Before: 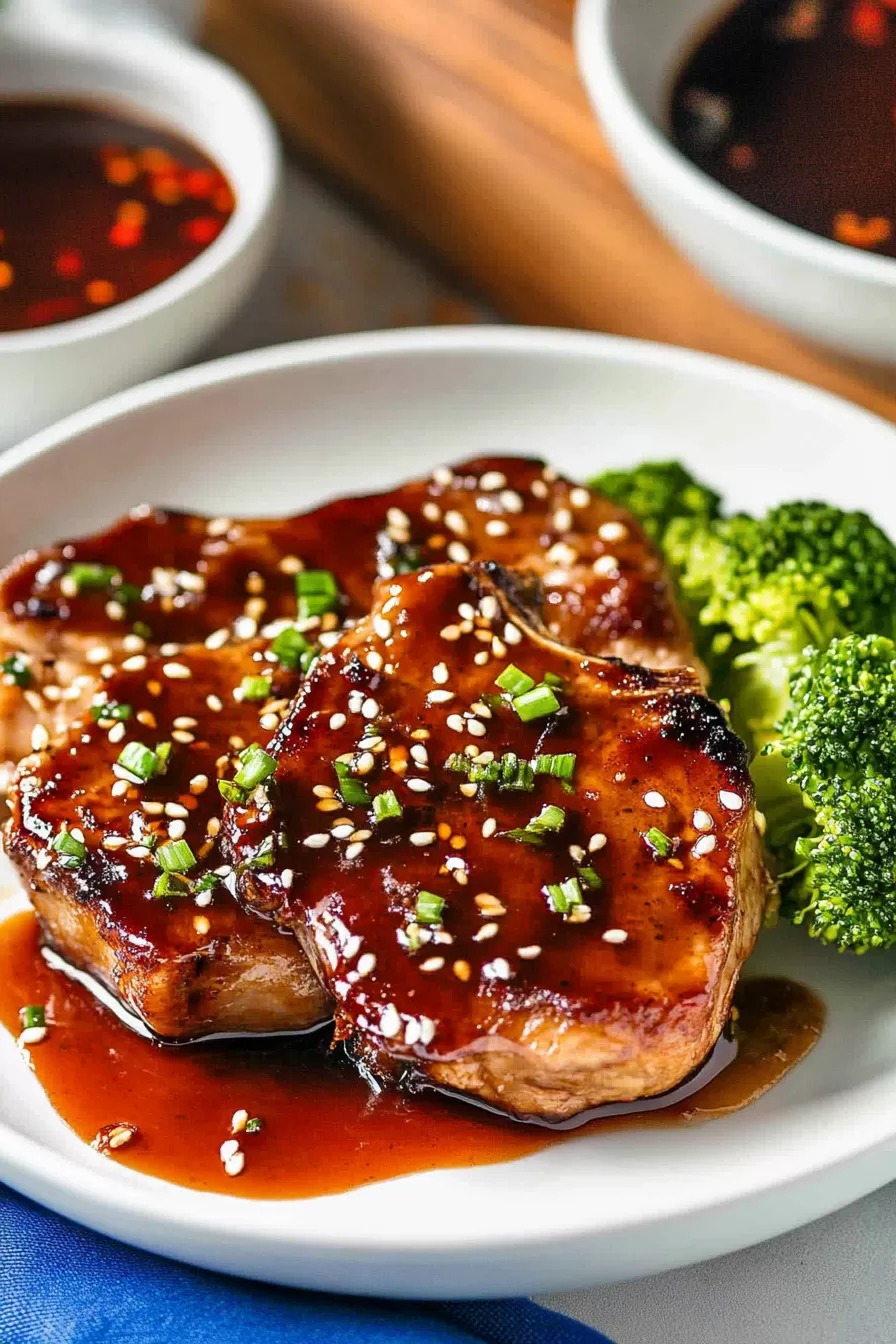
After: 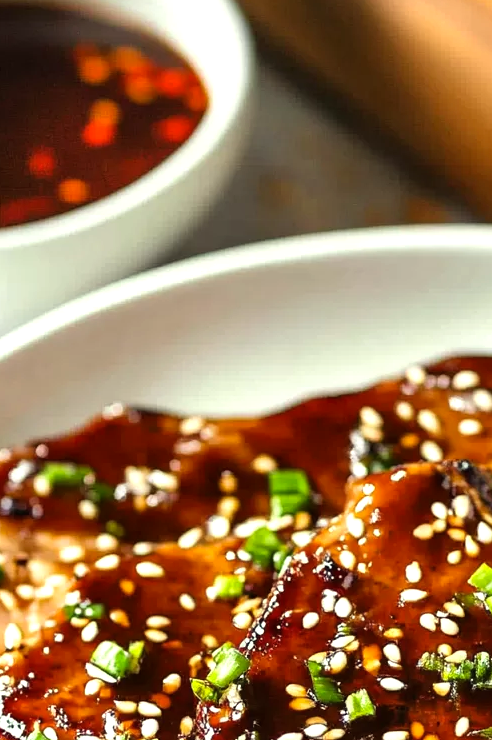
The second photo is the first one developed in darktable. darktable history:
color correction: highlights a* -4.31, highlights b* 6.82
tone equalizer: -8 EV -0.423 EV, -7 EV -0.418 EV, -6 EV -0.294 EV, -5 EV -0.241 EV, -3 EV 0.191 EV, -2 EV 0.31 EV, -1 EV 0.399 EV, +0 EV 0.397 EV, mask exposure compensation -0.51 EV
crop and rotate: left 3.059%, top 7.579%, right 41.965%, bottom 37.352%
